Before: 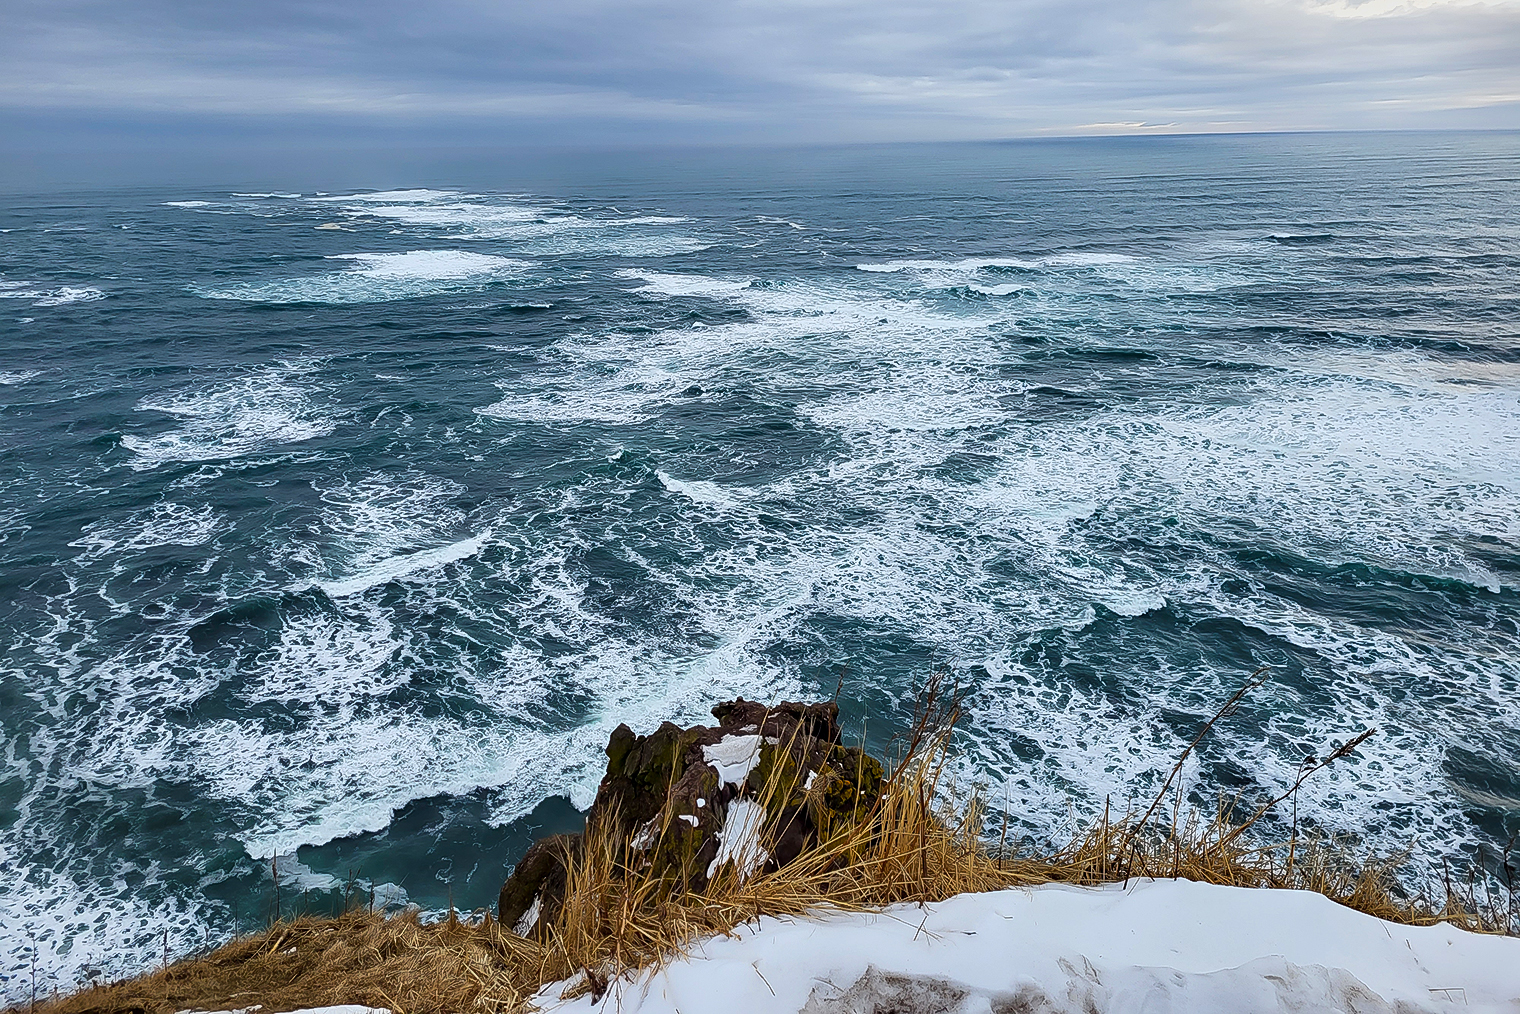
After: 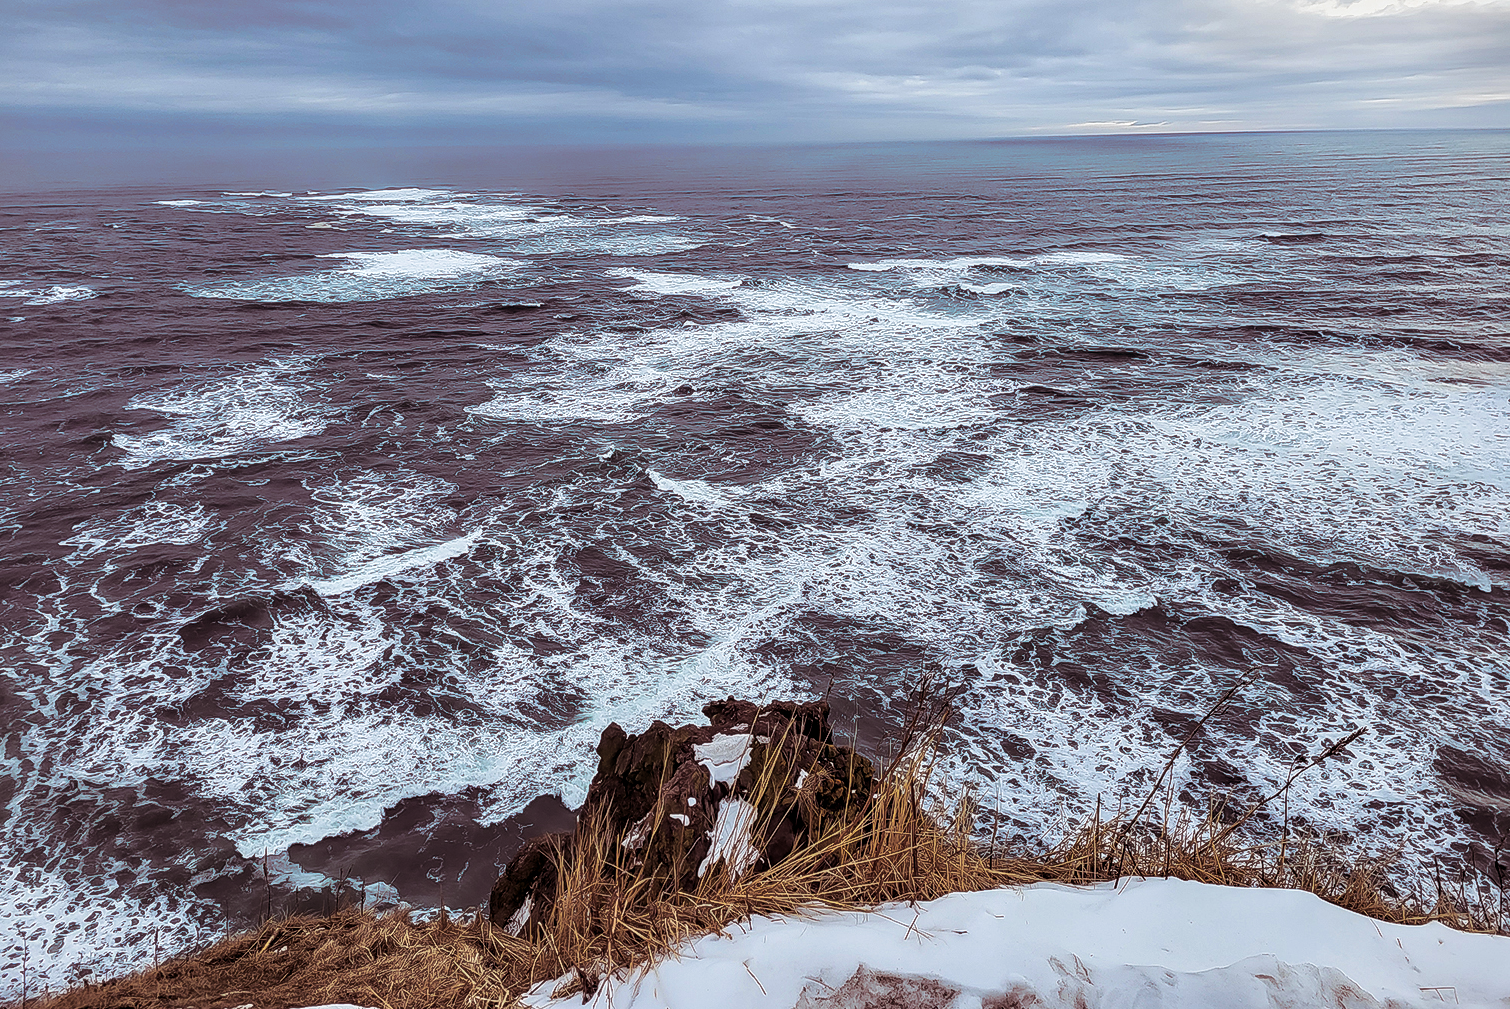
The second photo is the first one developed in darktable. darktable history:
local contrast: detail 130%
split-toning: shadows › saturation 0.41, highlights › saturation 0, compress 33.55%
crop and rotate: left 0.614%, top 0.179%, bottom 0.309%
